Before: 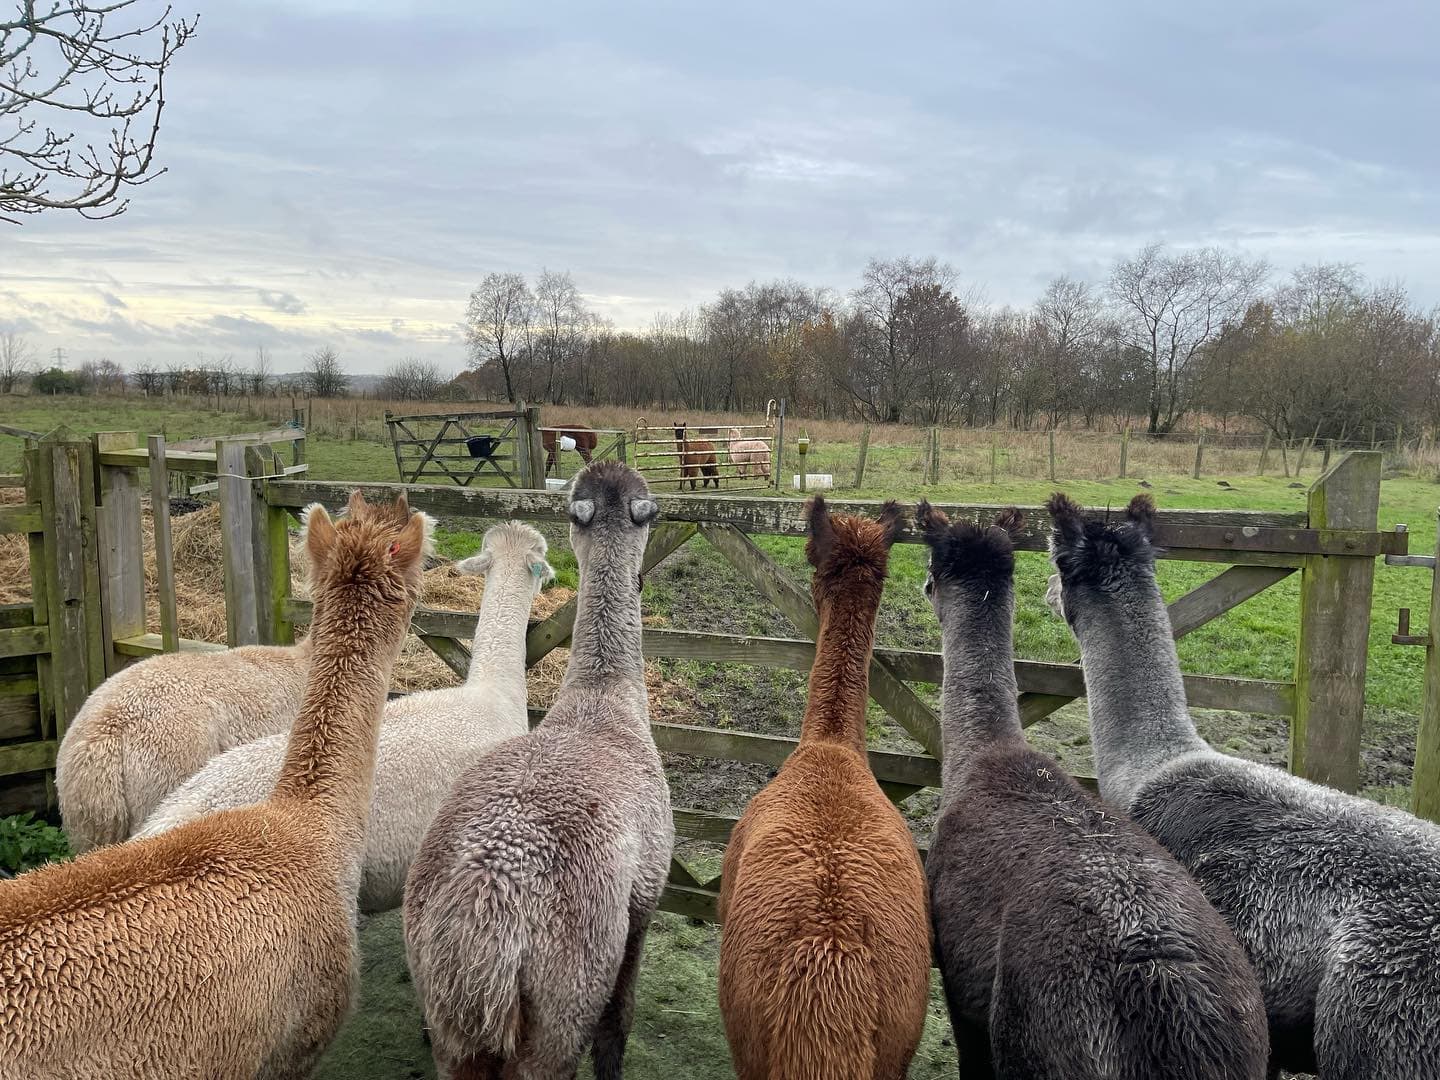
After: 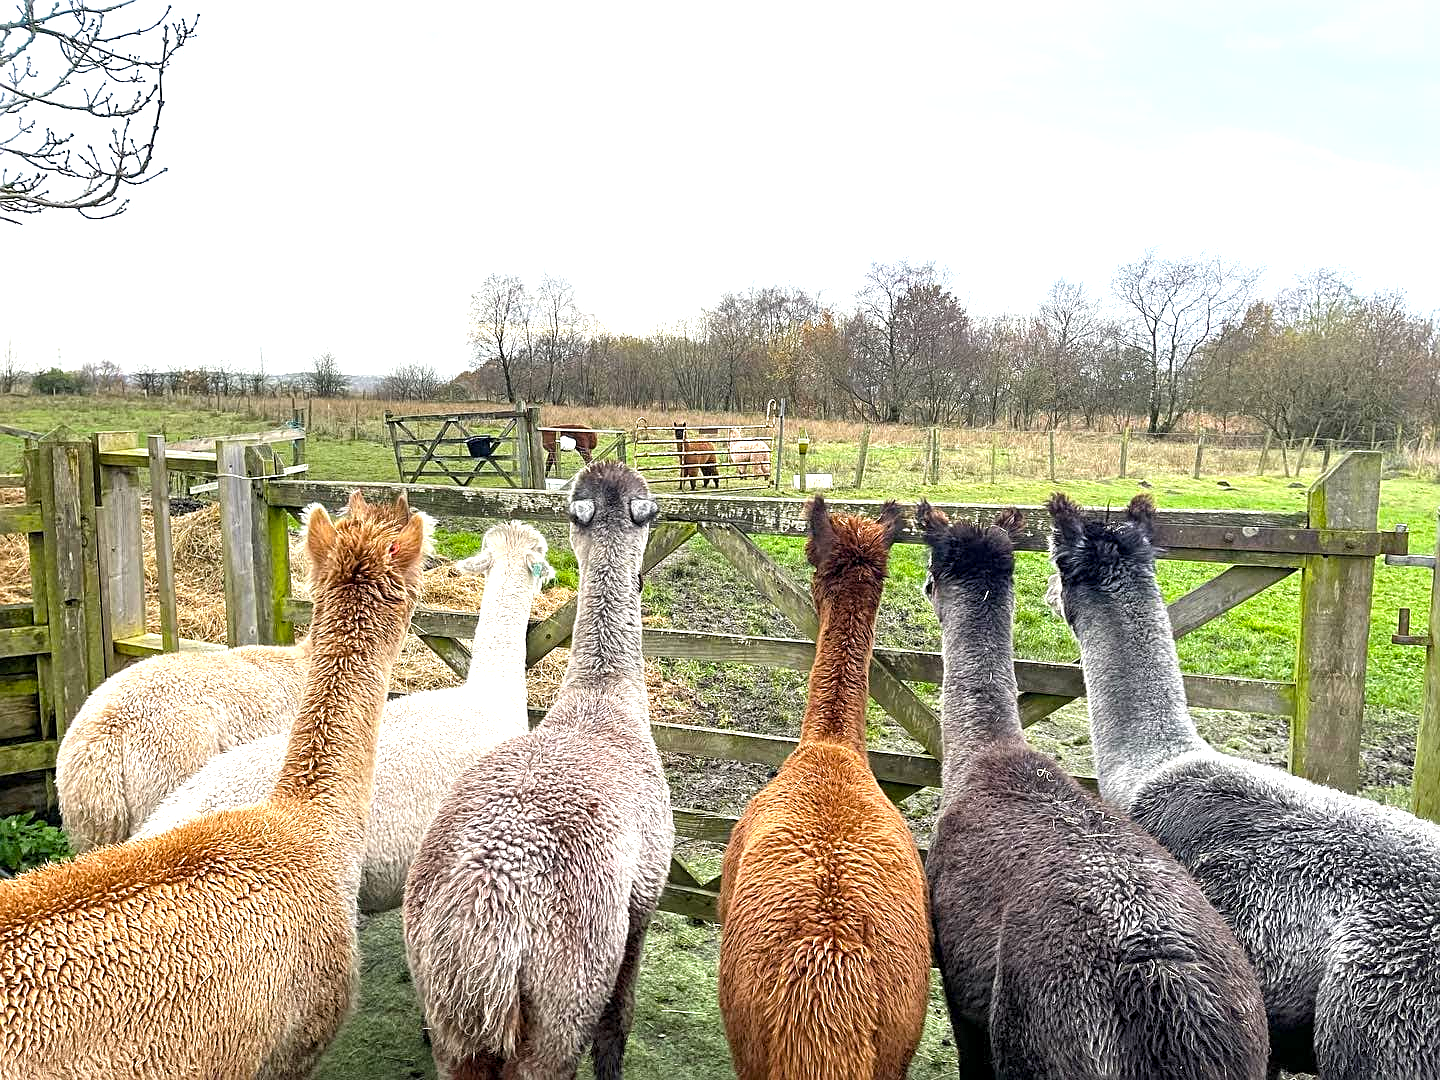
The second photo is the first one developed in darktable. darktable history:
exposure: exposure 1.149 EV, compensate highlight preservation false
local contrast: highlights 100%, shadows 97%, detail 131%, midtone range 0.2
color balance rgb: perceptual saturation grading › global saturation 25.171%
sharpen: on, module defaults
